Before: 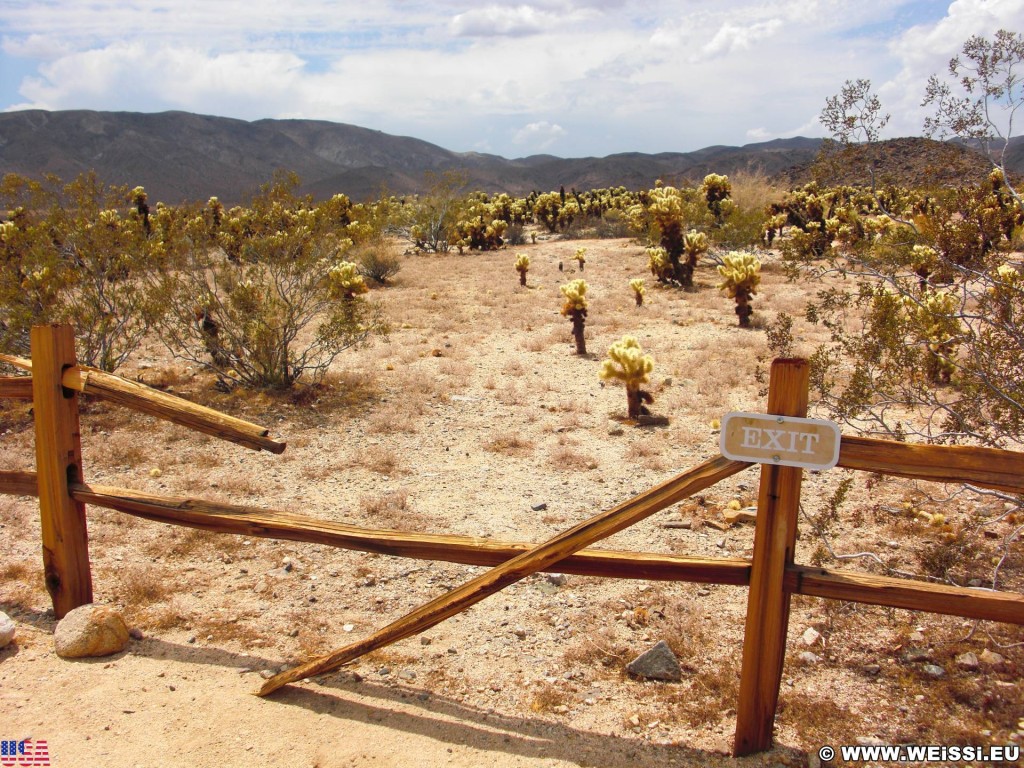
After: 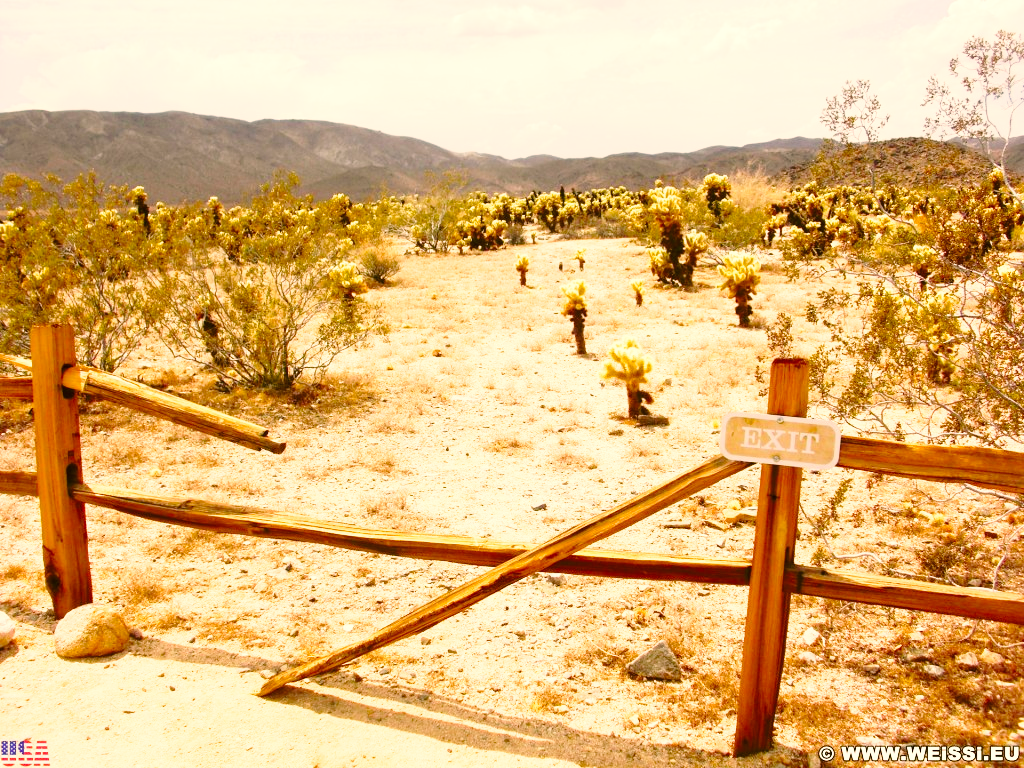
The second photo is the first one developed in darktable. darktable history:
color correction: highlights a* 8.58, highlights b* 15.4, shadows a* -0.429, shadows b* 26.82
base curve: curves: ch0 [(0, 0) (0.028, 0.03) (0.121, 0.232) (0.46, 0.748) (0.859, 0.968) (1, 1)], preserve colors none
exposure: black level correction 0, exposure 0.499 EV, compensate highlight preservation false
